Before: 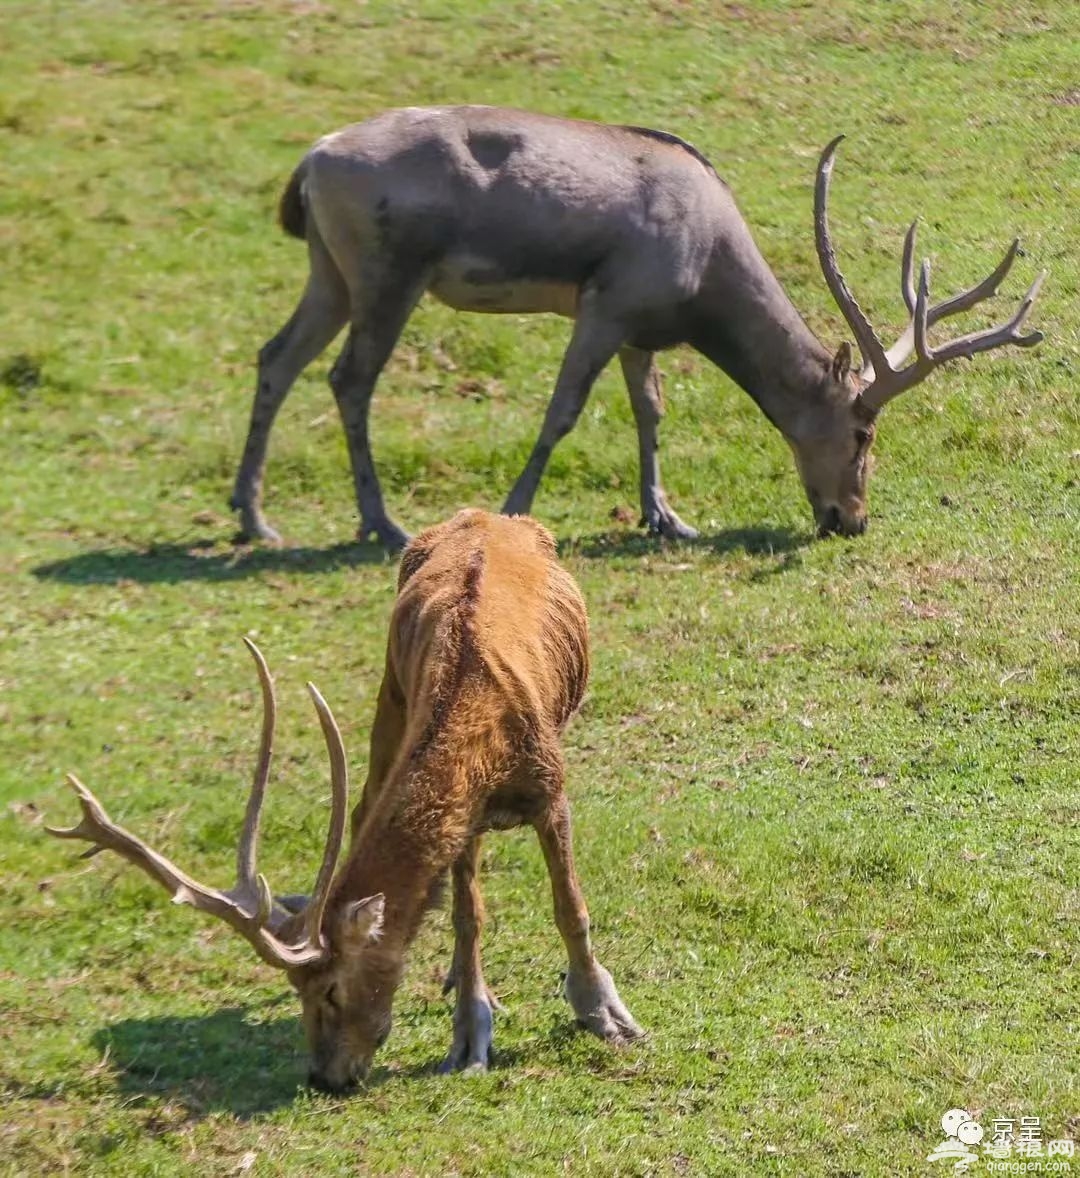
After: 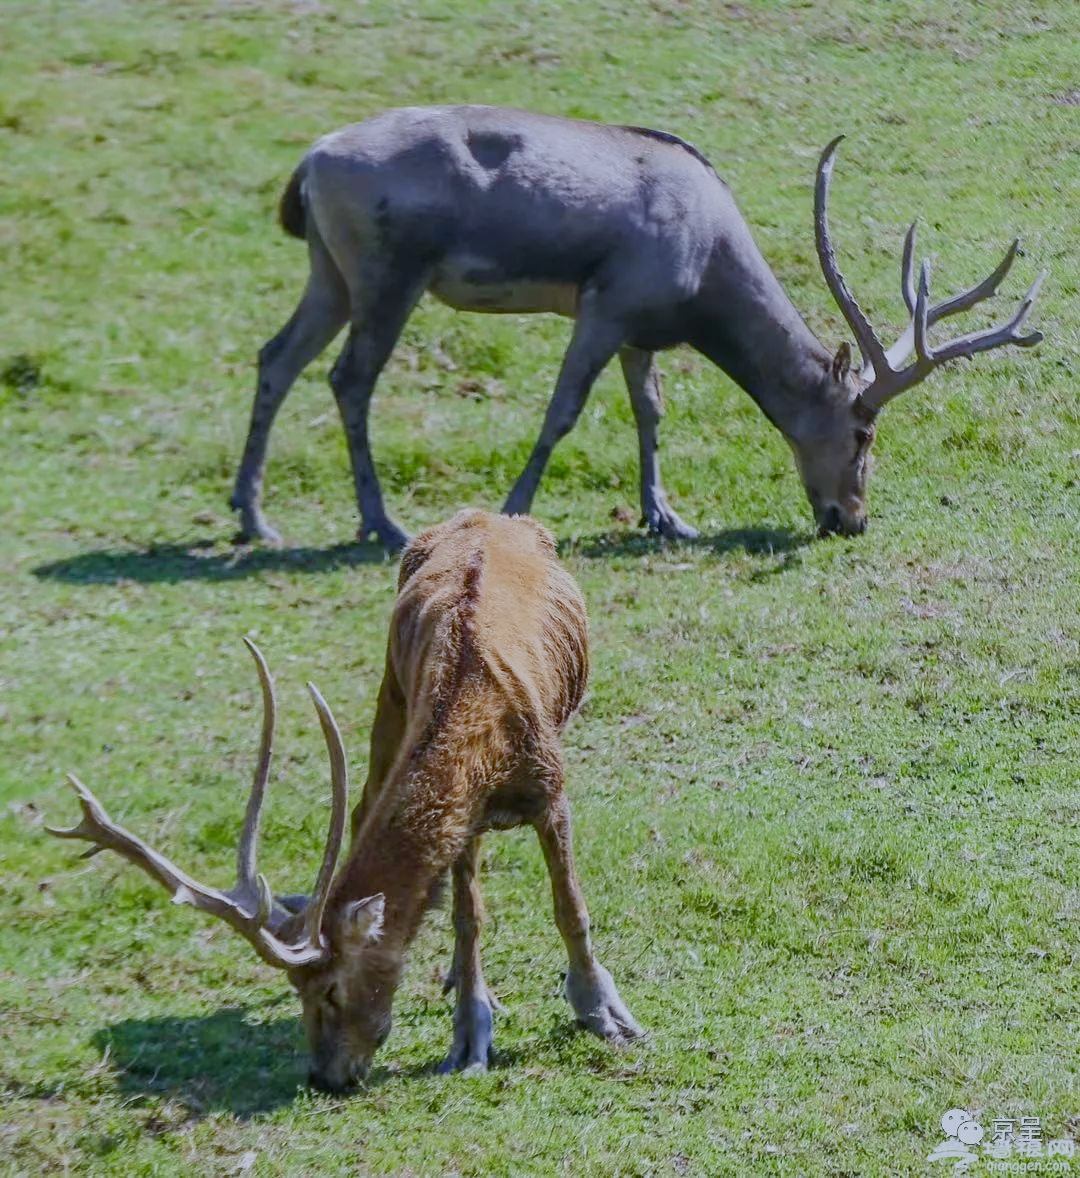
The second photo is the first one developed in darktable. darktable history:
contrast brightness saturation: contrast 0.15, brightness -0.01, saturation 0.1
white balance: red 0.871, blue 1.249
sigmoid: contrast 1.05, skew -0.15
